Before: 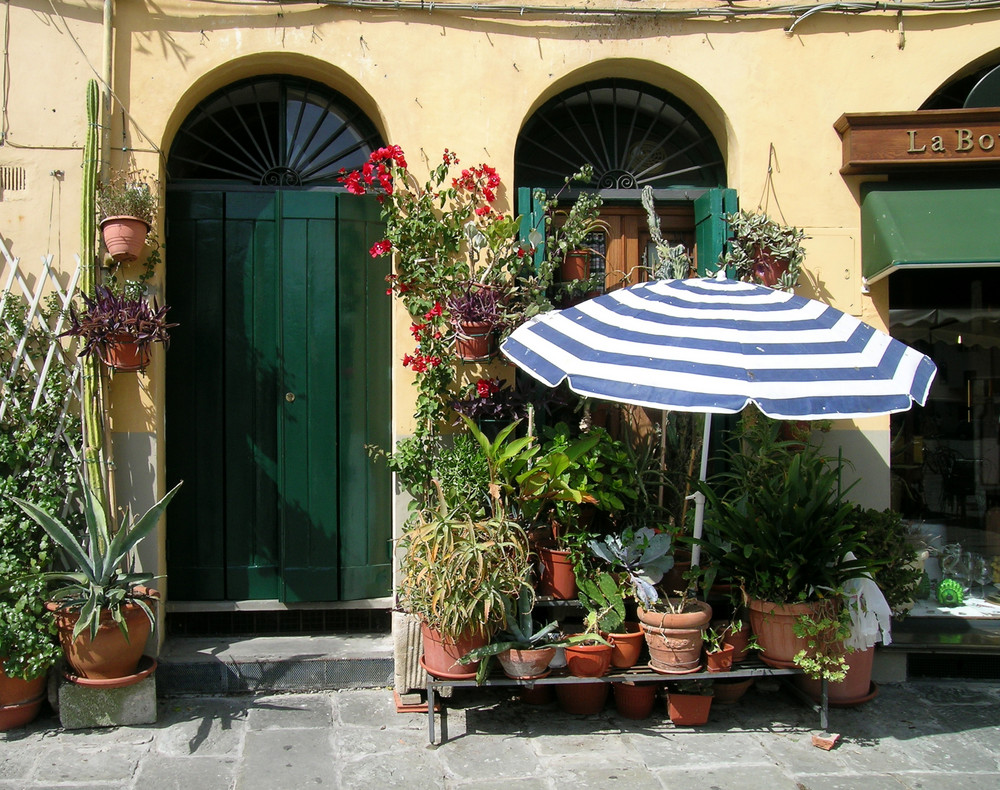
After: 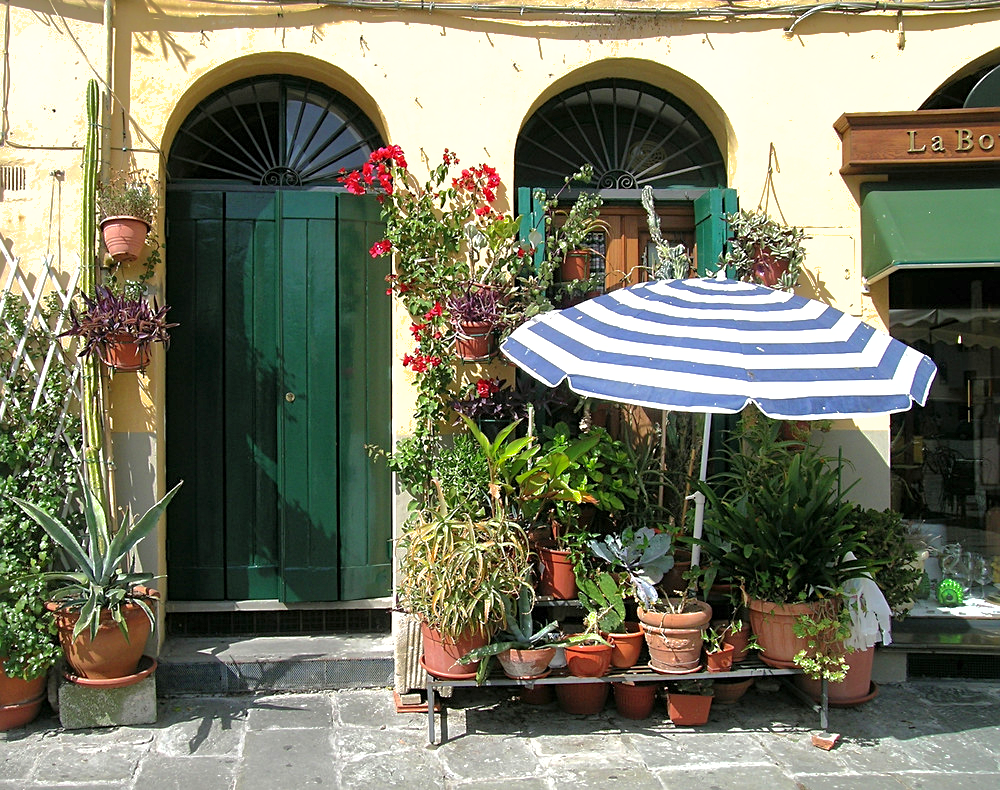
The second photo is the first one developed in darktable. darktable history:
sharpen: radius 2.167, amount 0.381, threshold 0
exposure: black level correction 0, exposure 0.5 EV, compensate exposure bias true, compensate highlight preservation false
shadows and highlights: shadows 40, highlights -60
